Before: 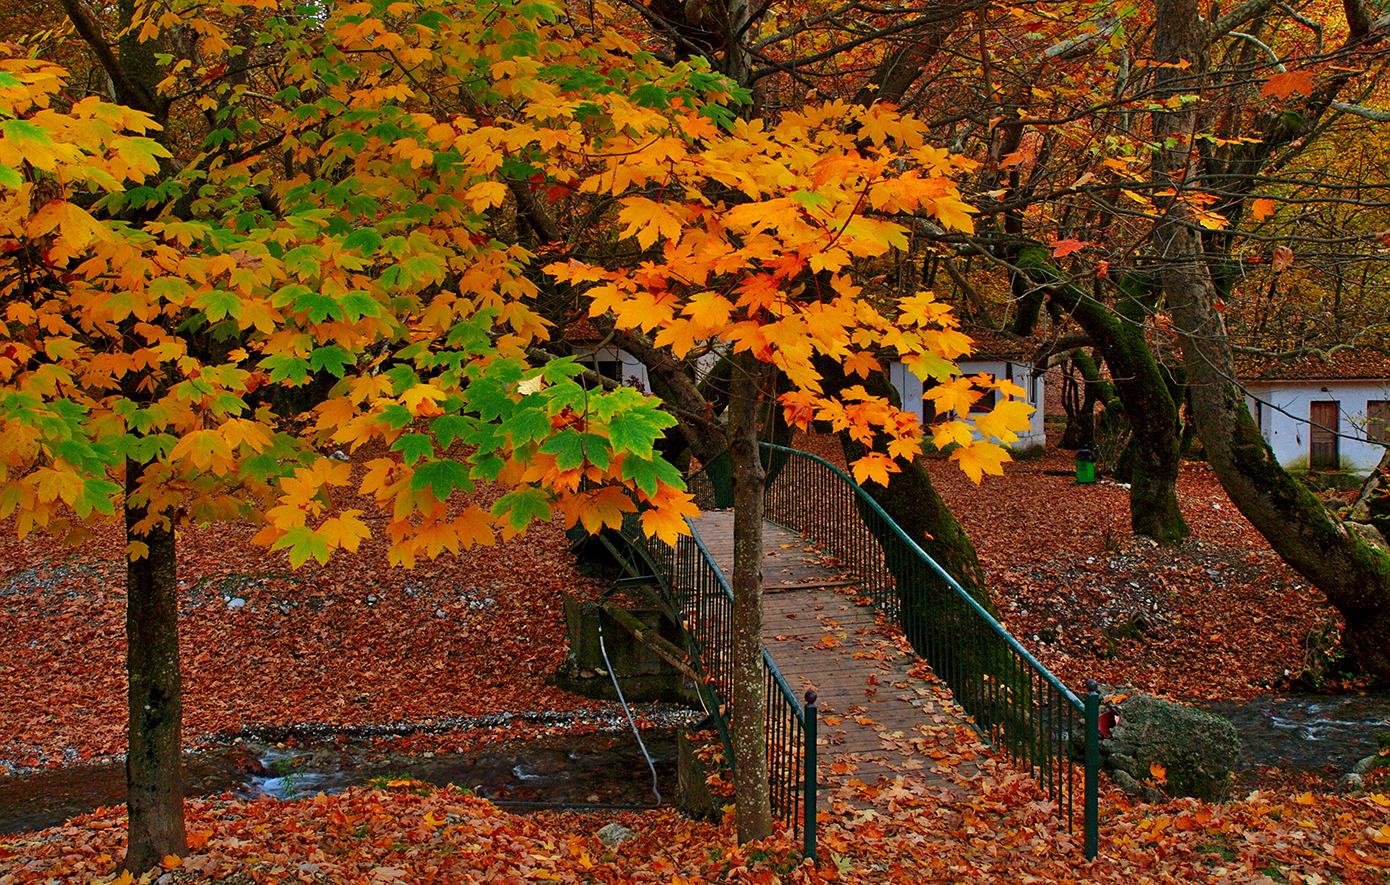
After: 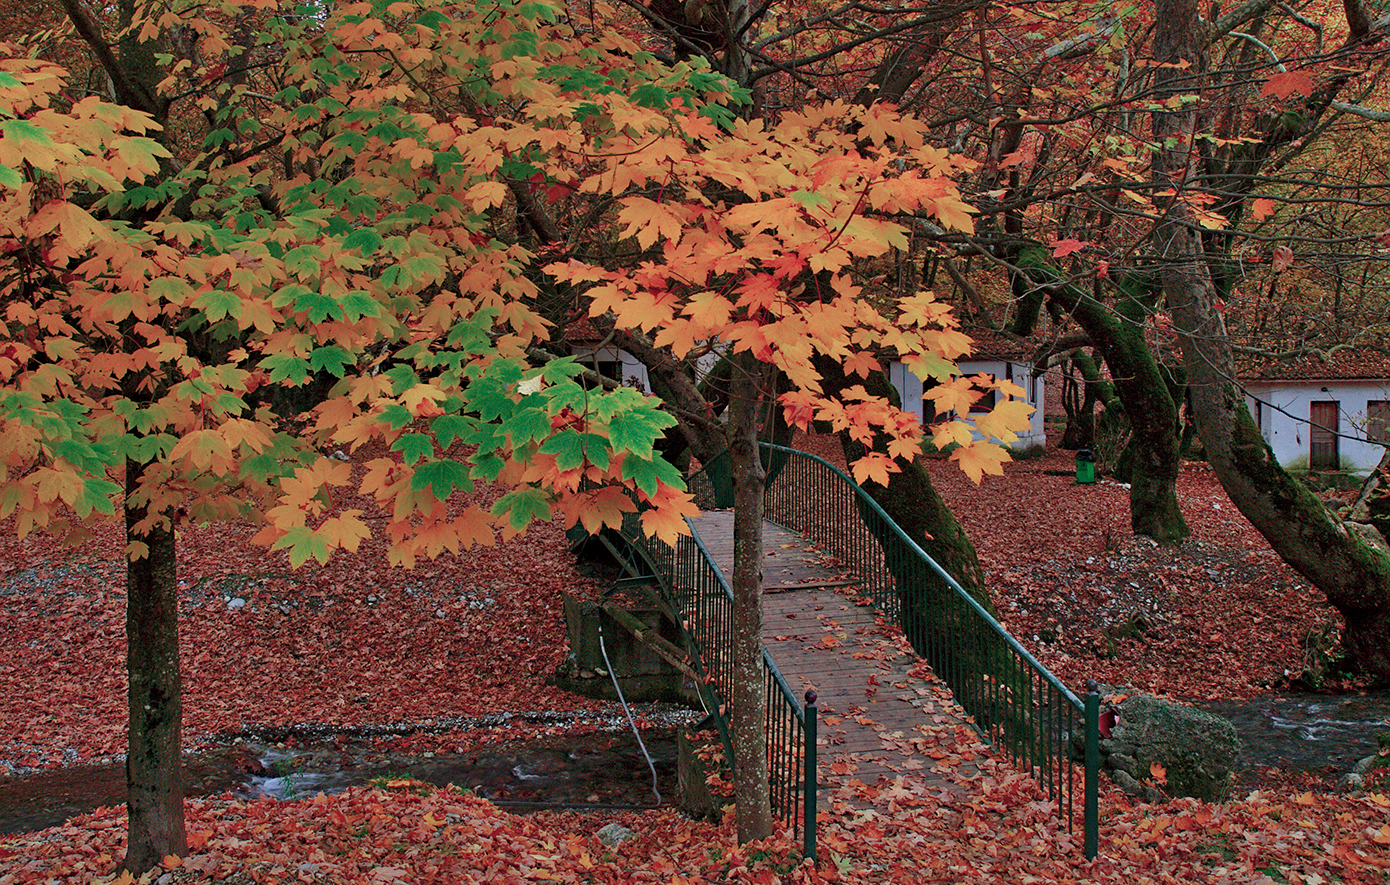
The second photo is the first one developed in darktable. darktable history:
color contrast: blue-yellow contrast 0.62
haze removal: compatibility mode true, adaptive false
white balance: red 0.967, blue 1.119, emerald 0.756
color balance: contrast -15%
